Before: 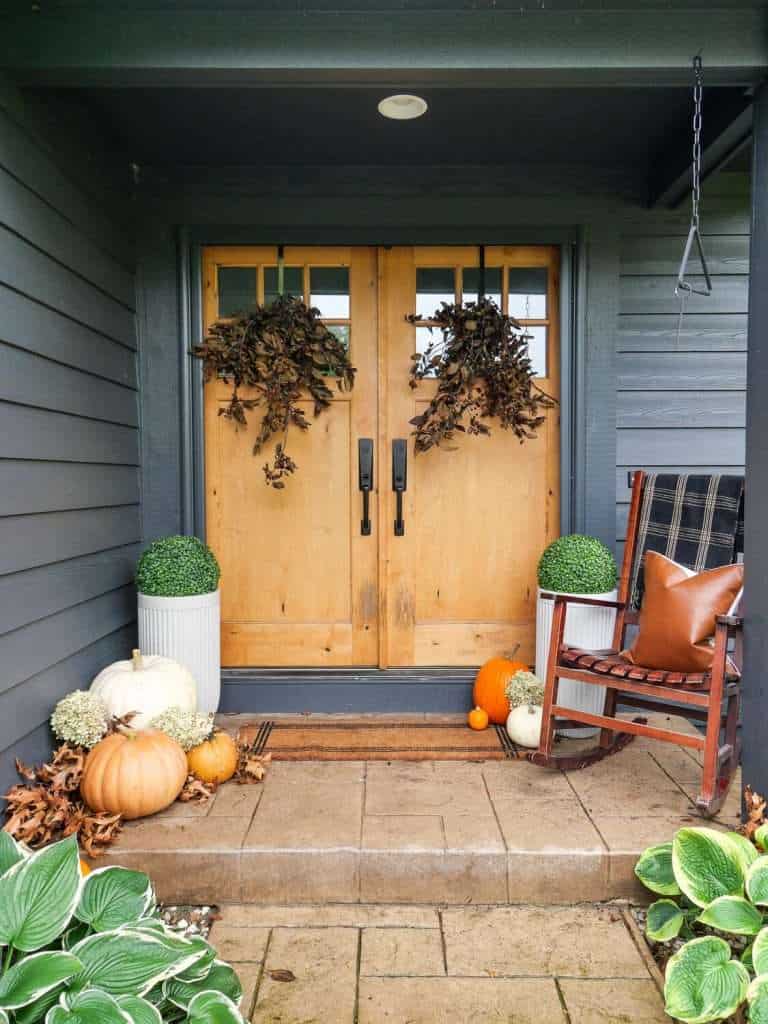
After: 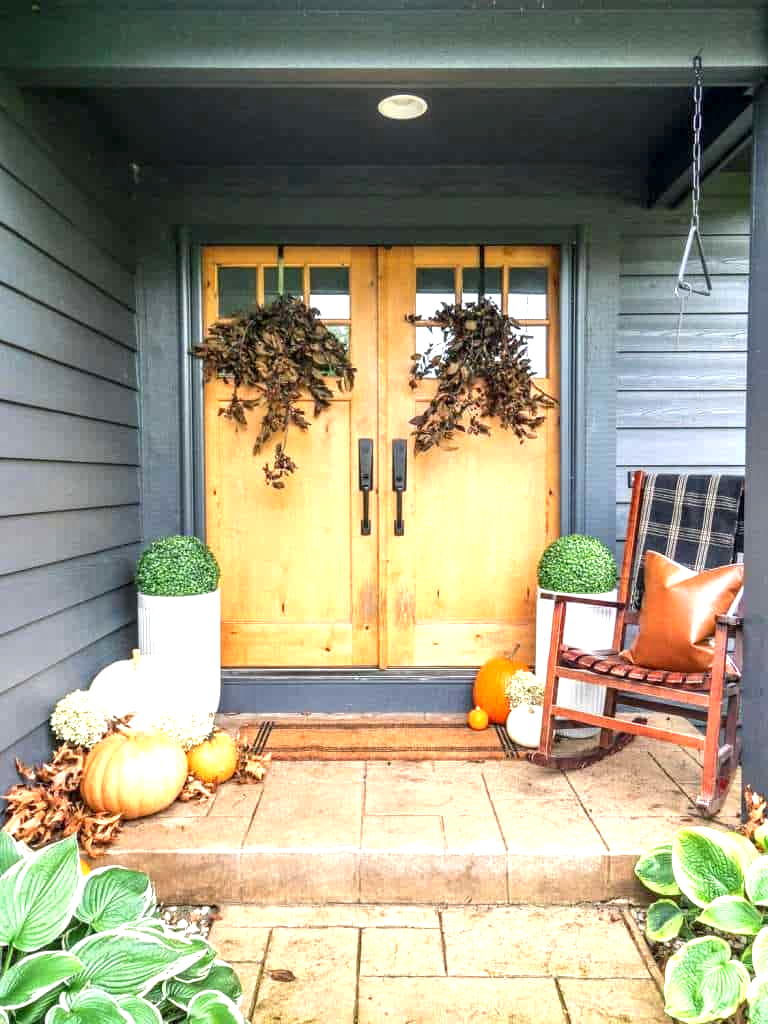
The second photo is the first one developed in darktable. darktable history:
exposure: black level correction 0.001, exposure 1.05 EV, compensate exposure bias true, compensate highlight preservation false
local contrast: on, module defaults
